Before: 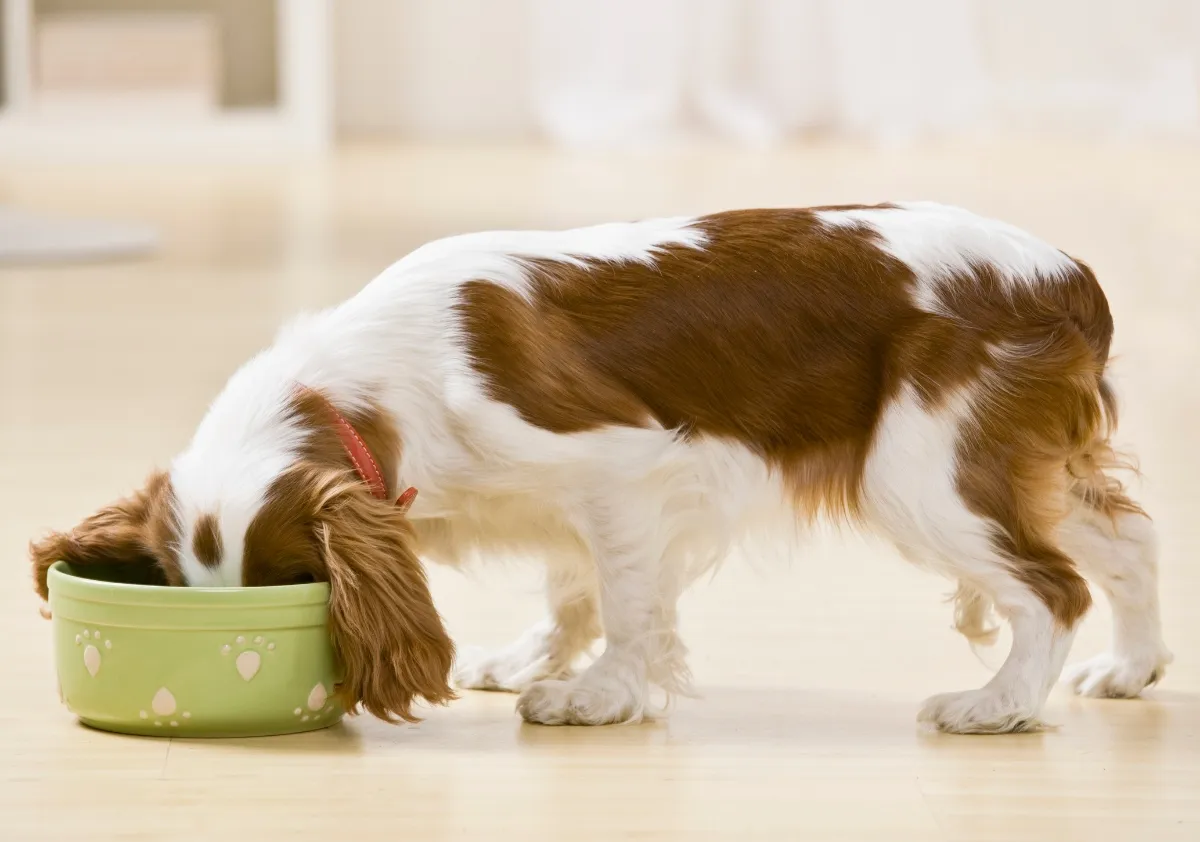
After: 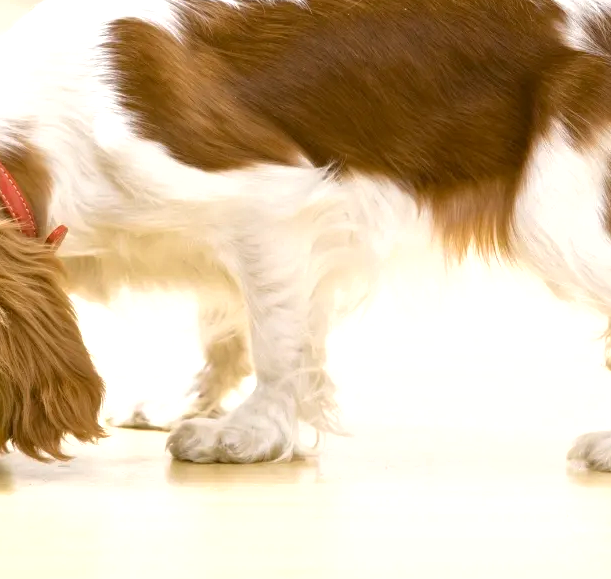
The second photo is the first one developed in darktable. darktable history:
exposure: exposure 0.722 EV, compensate highlight preservation false
shadows and highlights: shadows -20, white point adjustment -2, highlights -35
crop and rotate: left 29.237%, top 31.152%, right 19.807%
